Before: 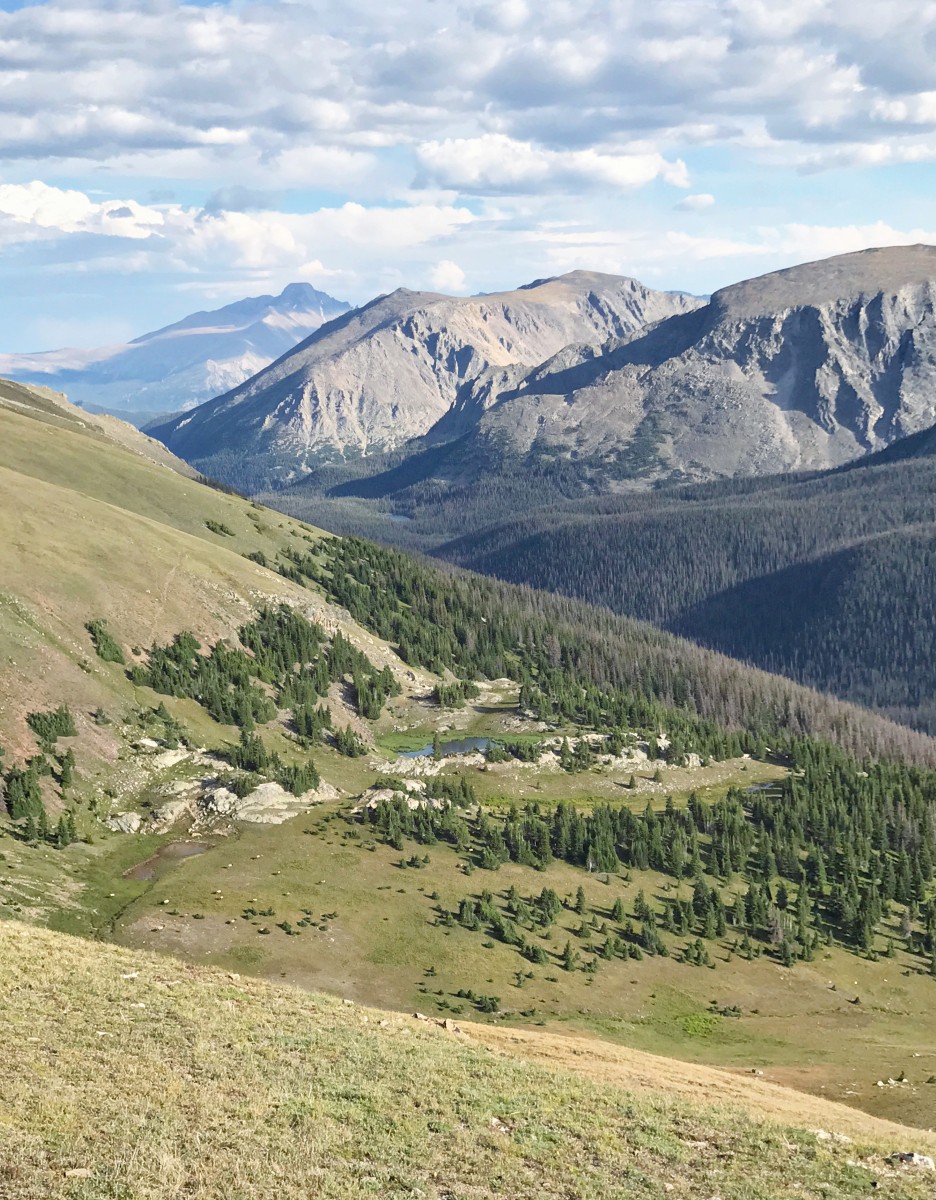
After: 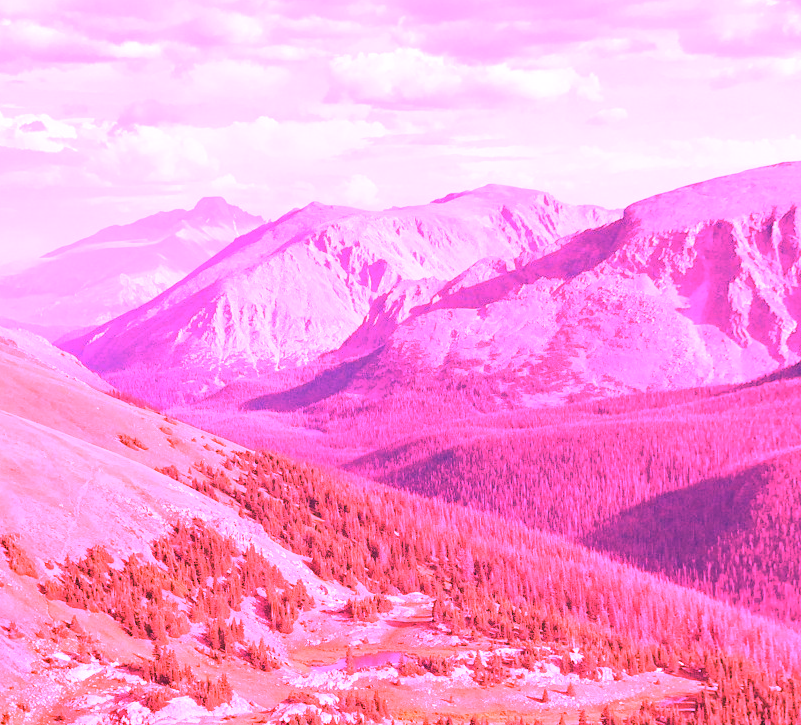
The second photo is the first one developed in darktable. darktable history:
crop and rotate: left 9.345%, top 7.22%, right 4.982%, bottom 32.331%
white balance: red 4.26, blue 1.802
